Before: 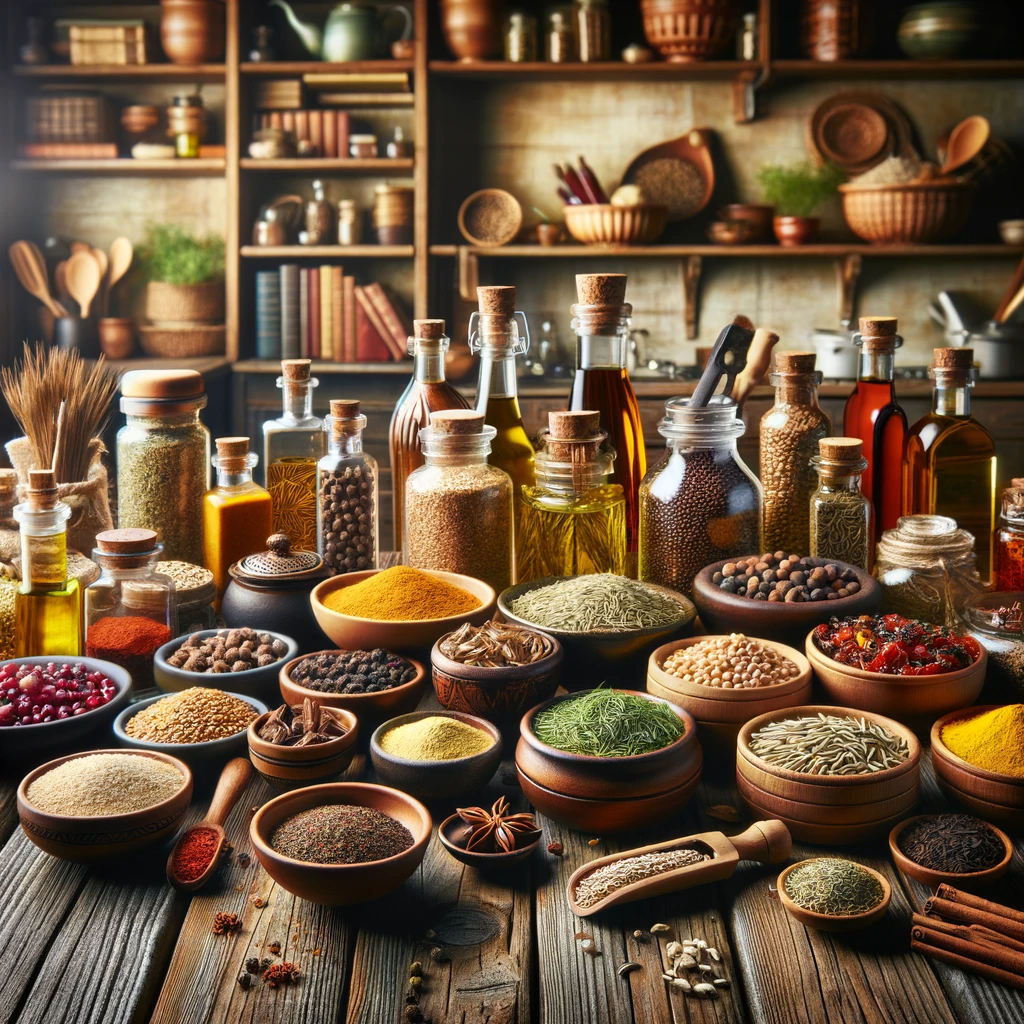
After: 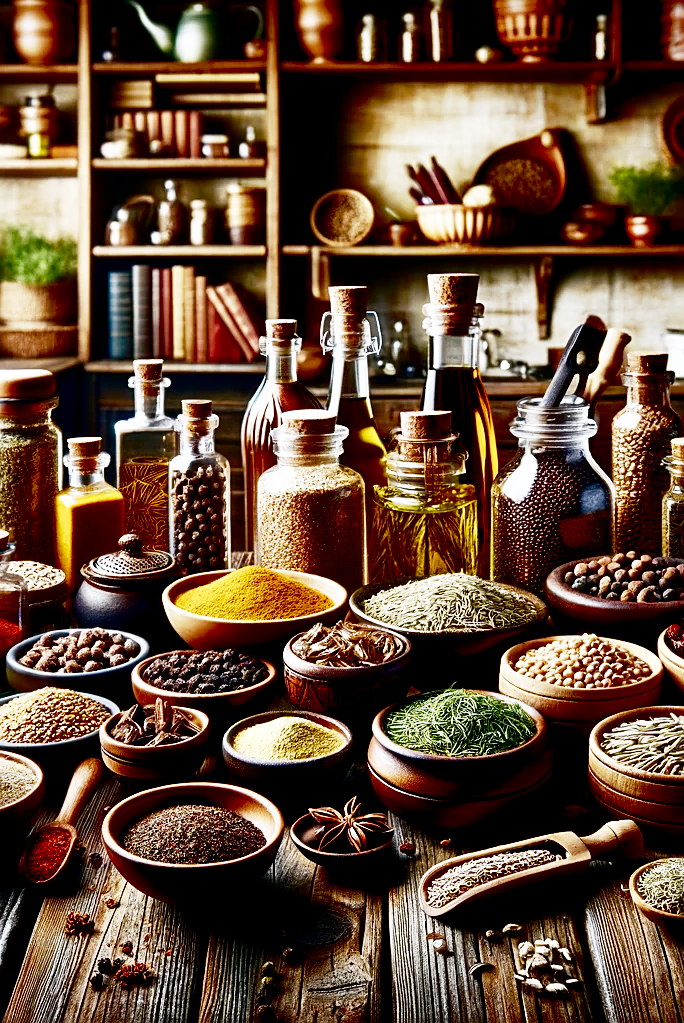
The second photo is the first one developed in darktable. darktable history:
color calibration: illuminant as shot in camera, x 0.358, y 0.373, temperature 4628.91 K
base curve: curves: ch0 [(0, 0) (0.028, 0.03) (0.105, 0.232) (0.387, 0.748) (0.754, 0.968) (1, 1)], preserve colors none
crop and rotate: left 14.465%, right 18.68%
exposure: black level correction 0.017, exposure -0.009 EV, compensate highlight preservation false
sharpen: on, module defaults
contrast brightness saturation: brightness -0.539
